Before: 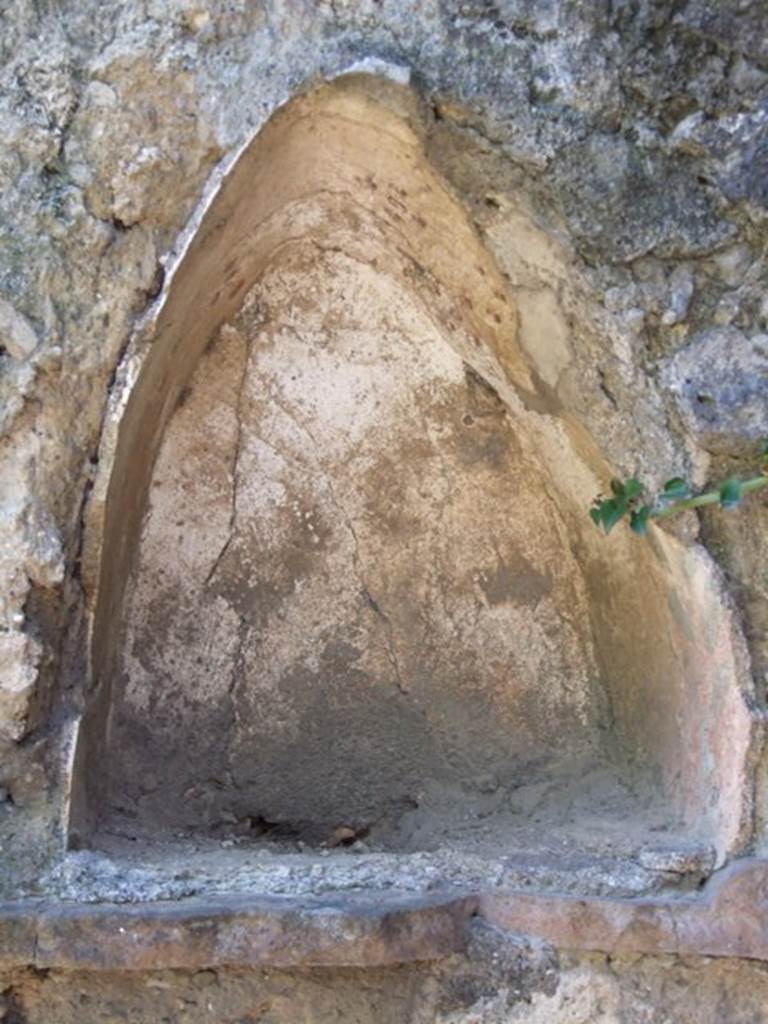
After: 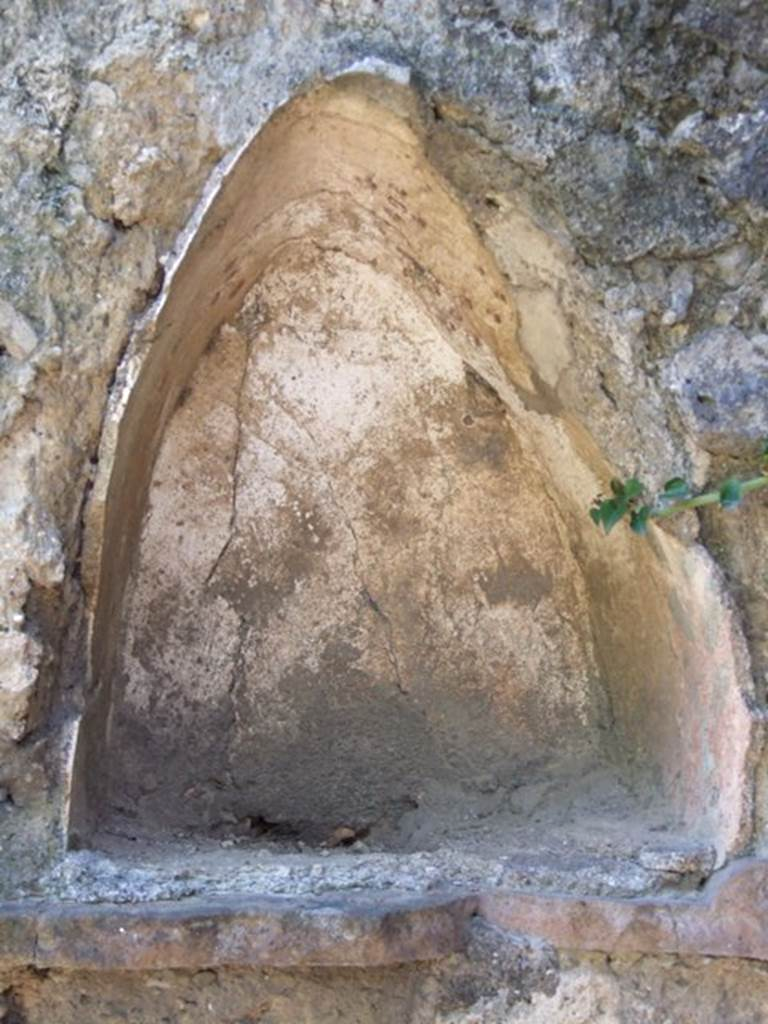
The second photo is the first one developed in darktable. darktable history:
exposure: exposure 0.087 EV, compensate highlight preservation false
